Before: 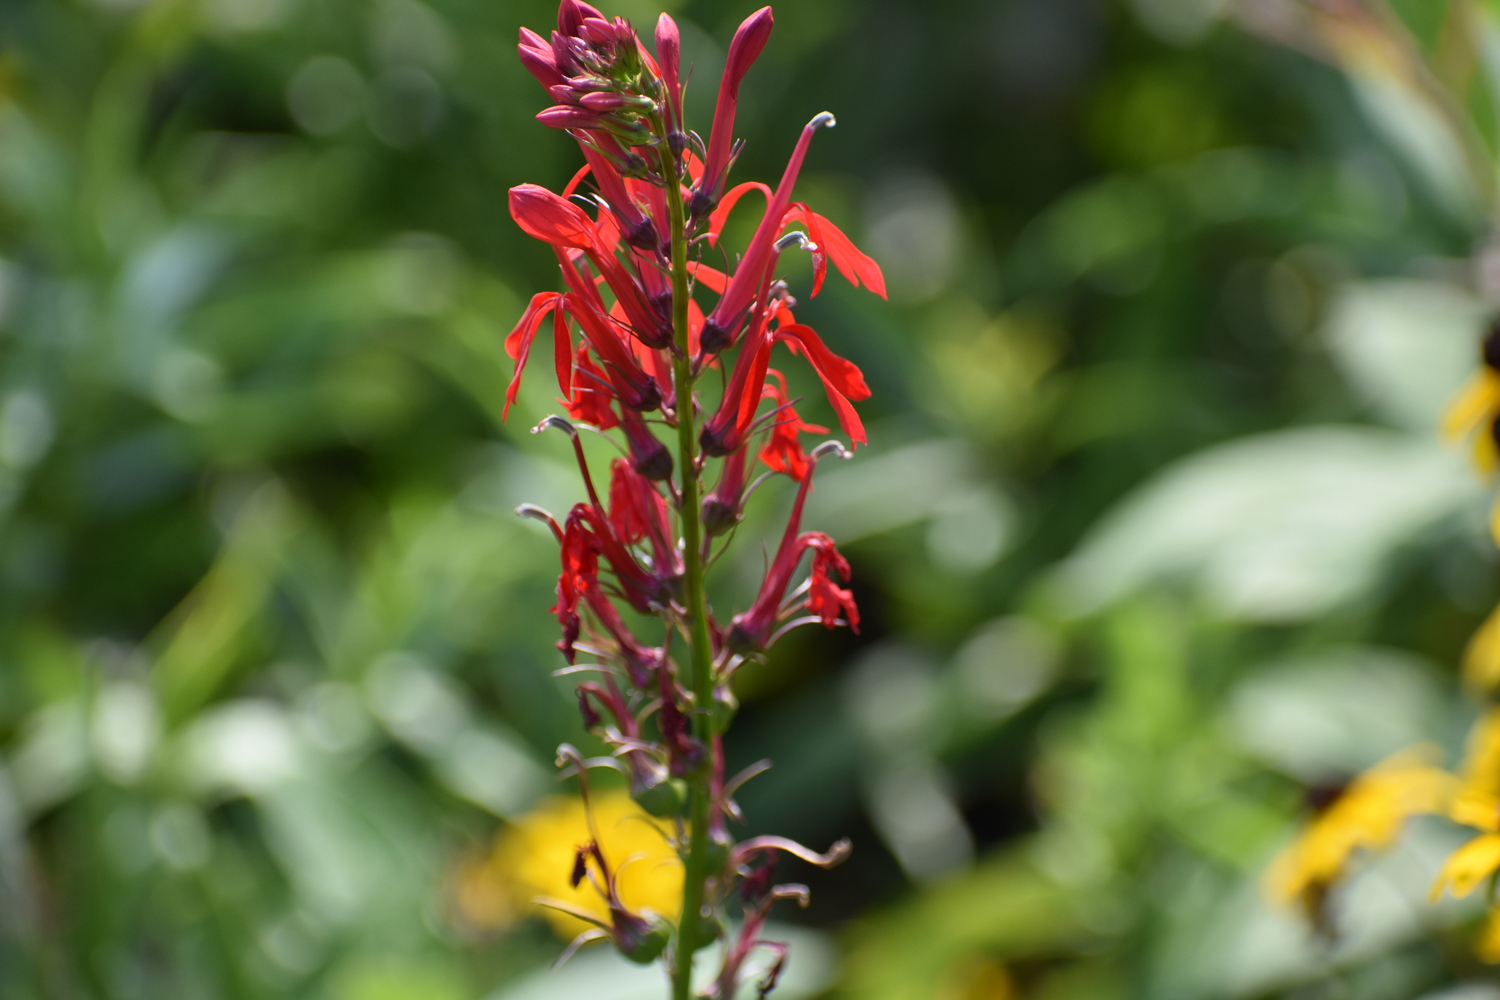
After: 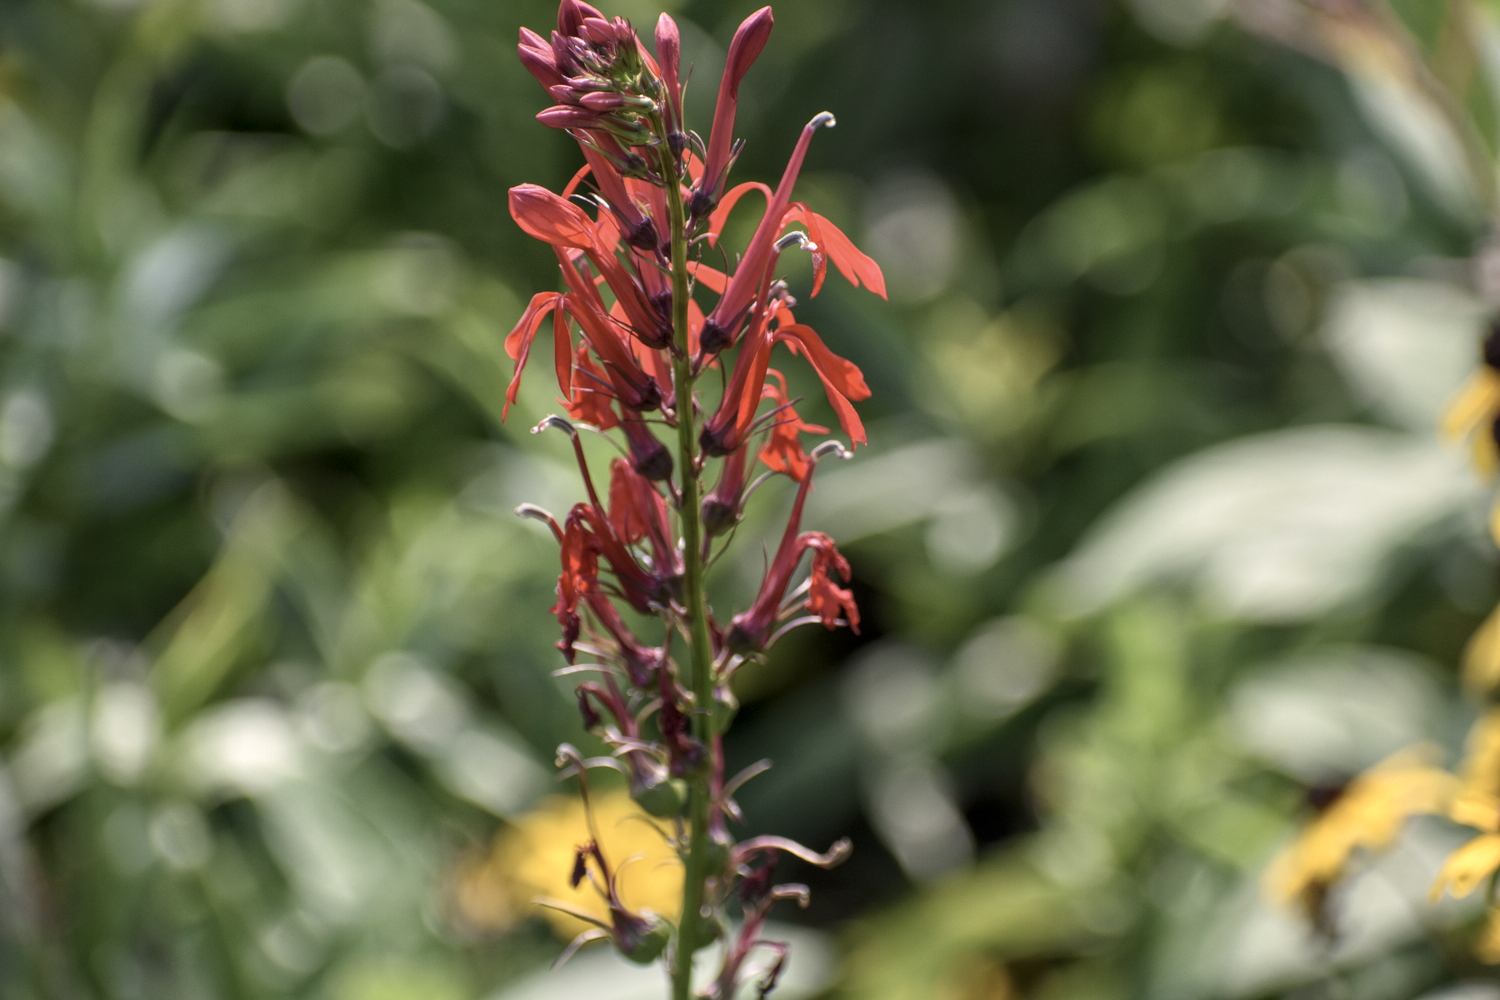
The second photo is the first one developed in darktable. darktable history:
local contrast: highlights 92%, shadows 85%, detail 160%, midtone range 0.2
color correction: highlights a* 5.52, highlights b* 5.21, saturation 0.678
